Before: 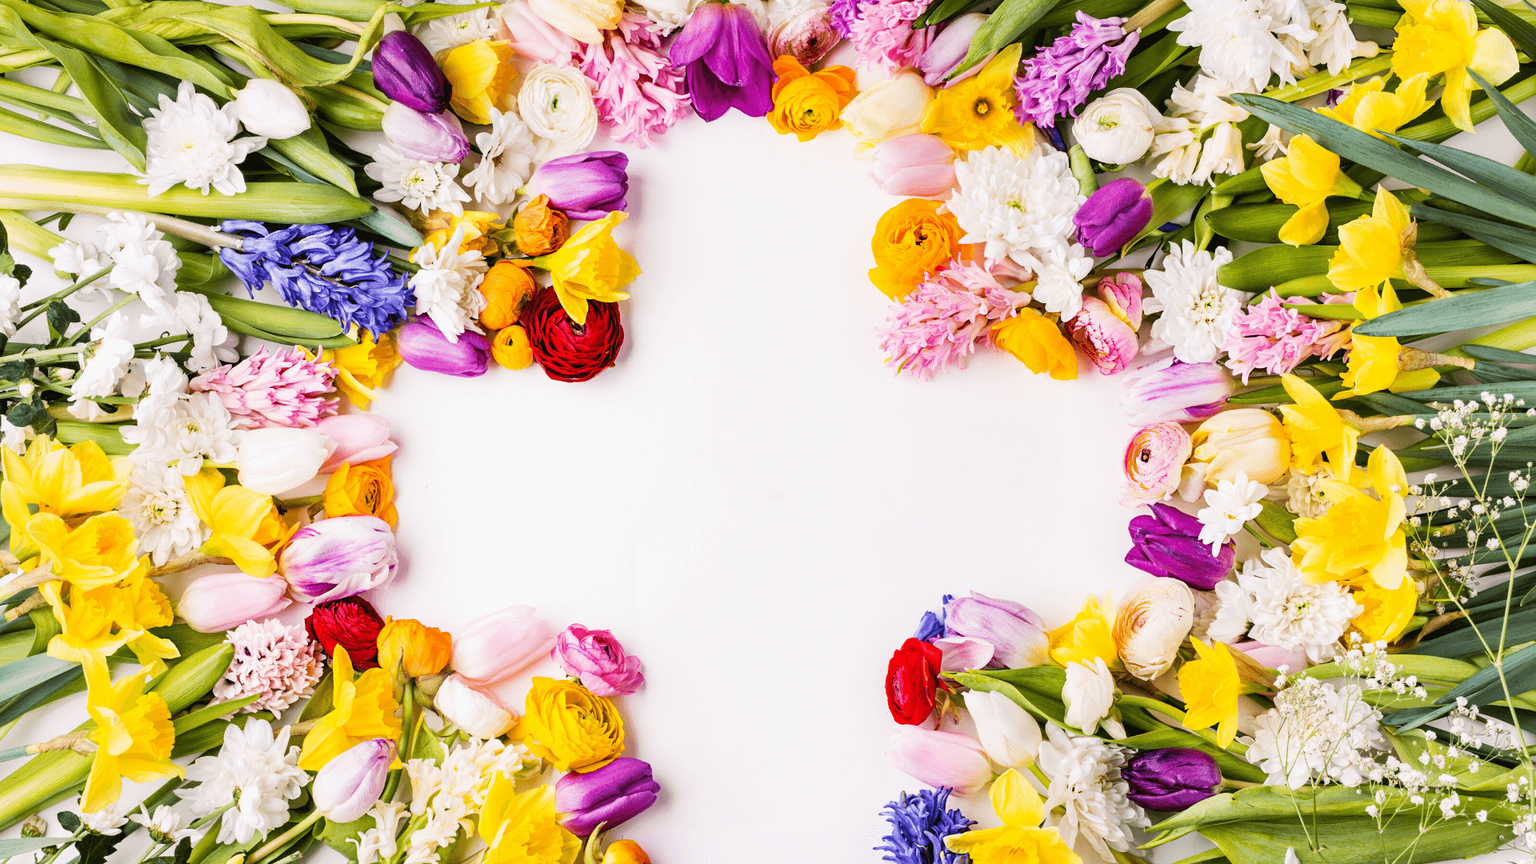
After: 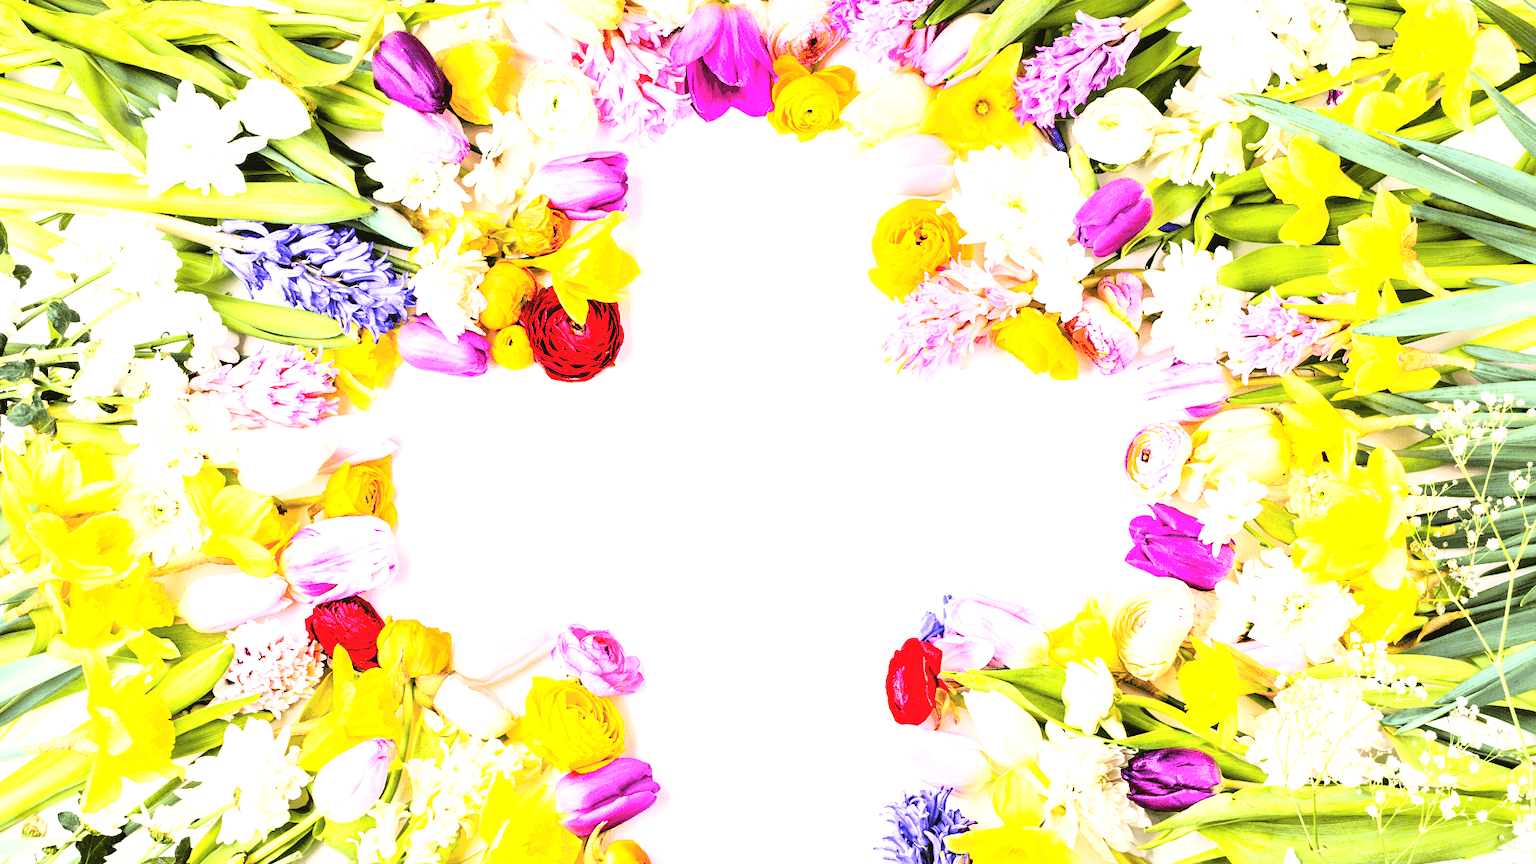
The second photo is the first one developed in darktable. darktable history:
exposure: black level correction 0, exposure 1.2 EV, compensate highlight preservation false
base curve: curves: ch0 [(0, 0) (0.028, 0.03) (0.121, 0.232) (0.46, 0.748) (0.859, 0.968) (1, 1)]
contrast brightness saturation: contrast 0.047
